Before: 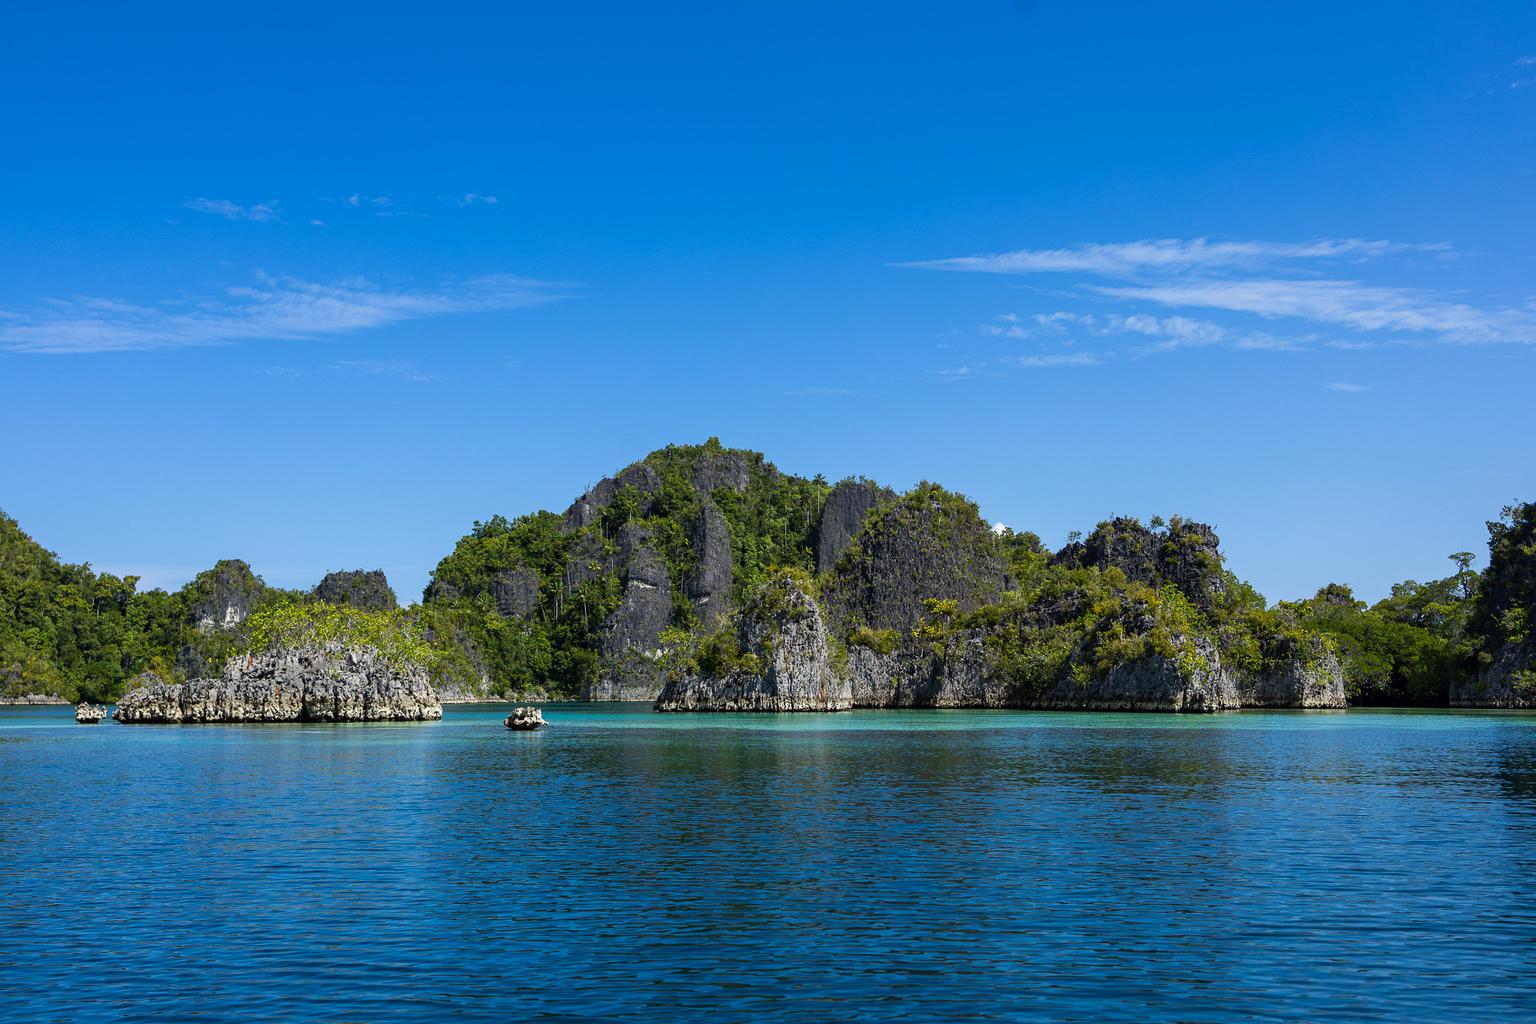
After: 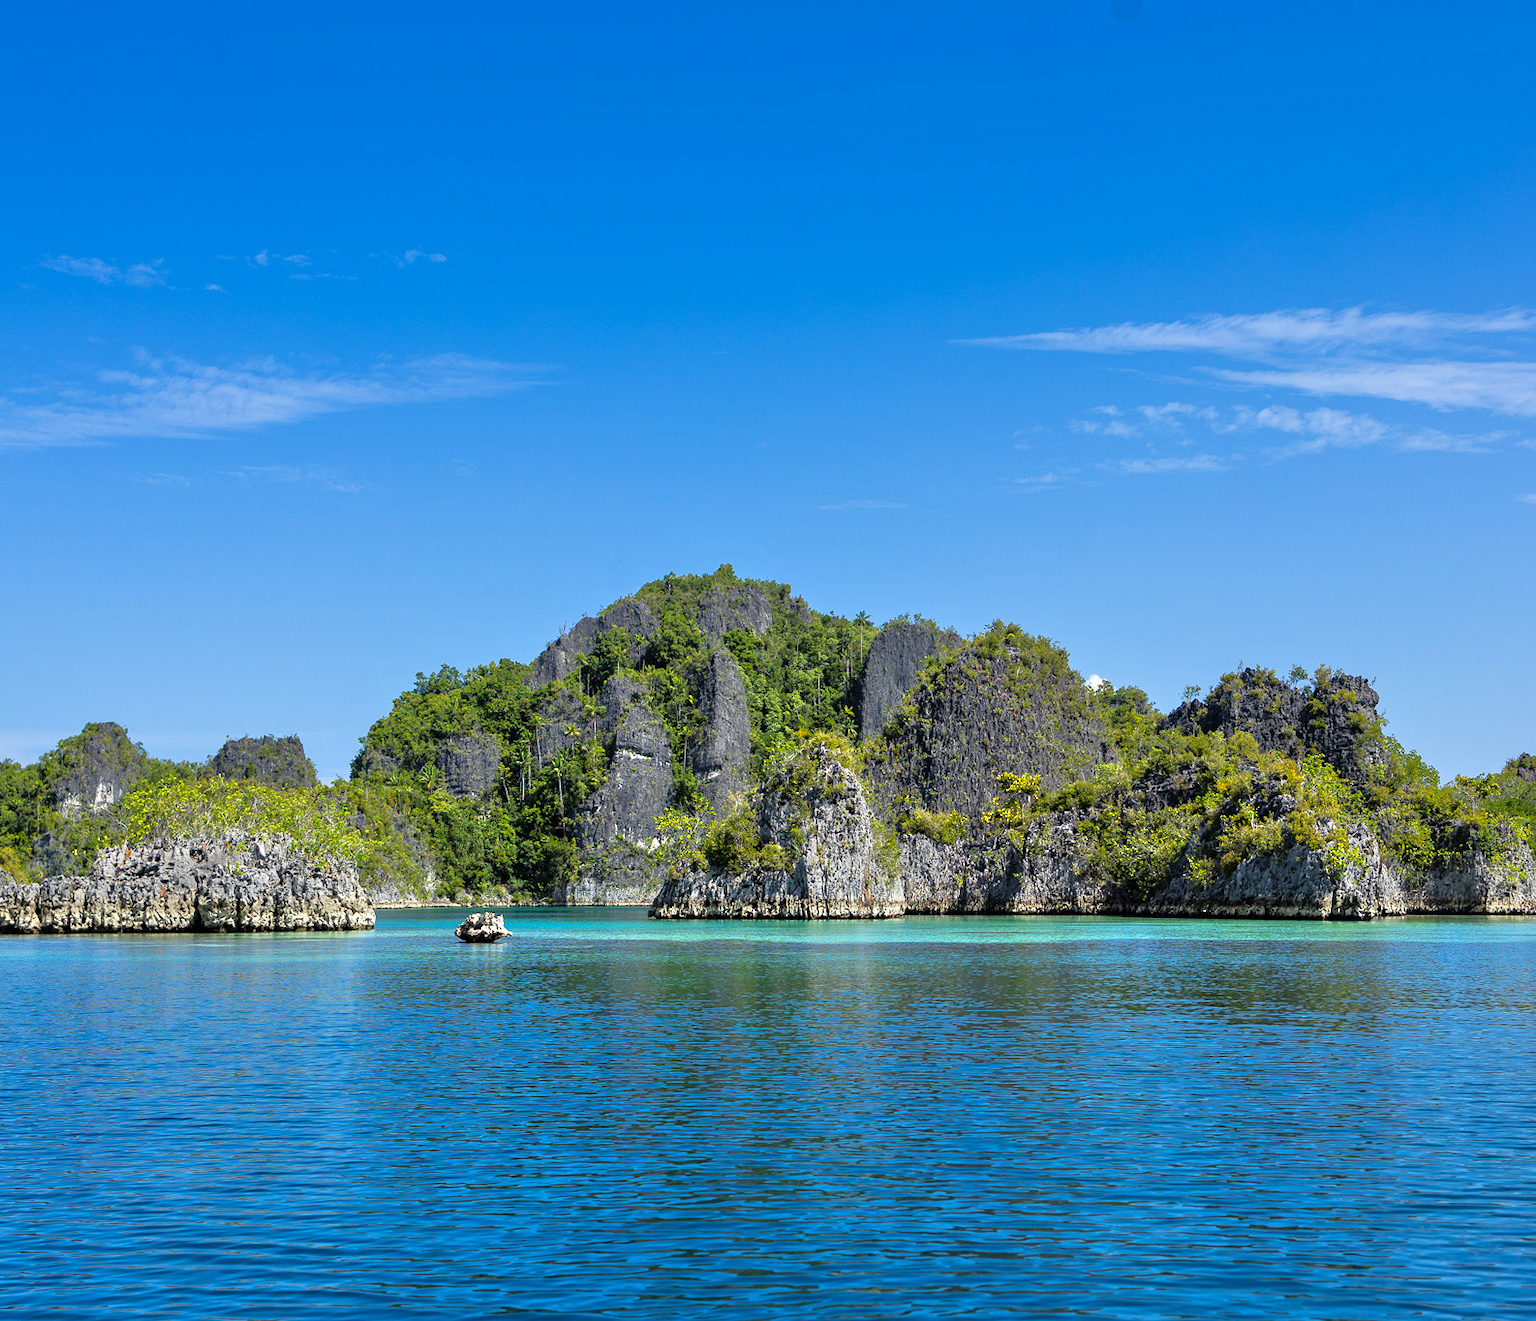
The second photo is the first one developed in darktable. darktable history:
tone equalizer: -7 EV 0.15 EV, -6 EV 0.6 EV, -5 EV 1.15 EV, -4 EV 1.33 EV, -3 EV 1.15 EV, -2 EV 0.6 EV, -1 EV 0.15 EV, mask exposure compensation -0.5 EV
crop: left 9.88%, right 12.664%
